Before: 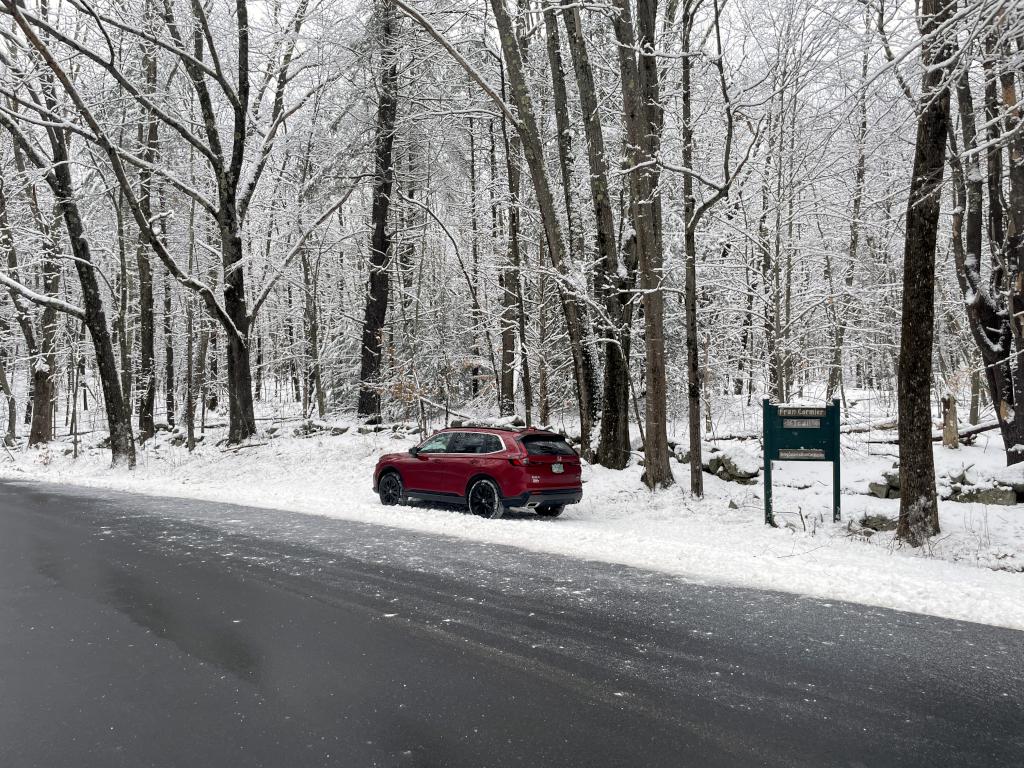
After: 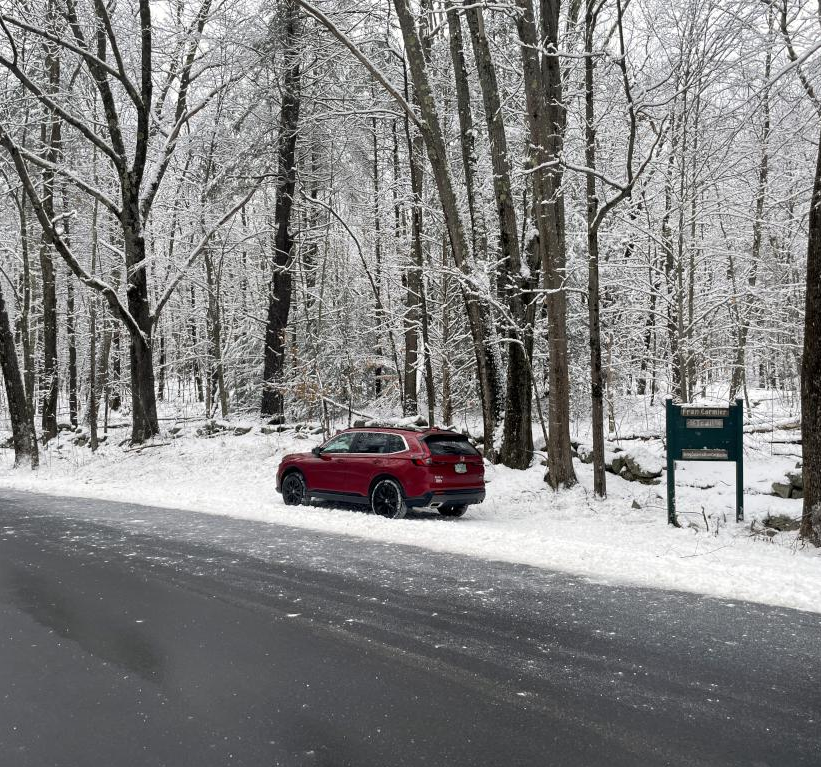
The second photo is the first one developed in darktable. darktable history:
shadows and highlights: radius 107.52, shadows 41.27, highlights -72.69, highlights color adjustment 55.4%, low approximation 0.01, soften with gaussian
crop and rotate: left 9.557%, right 10.202%
